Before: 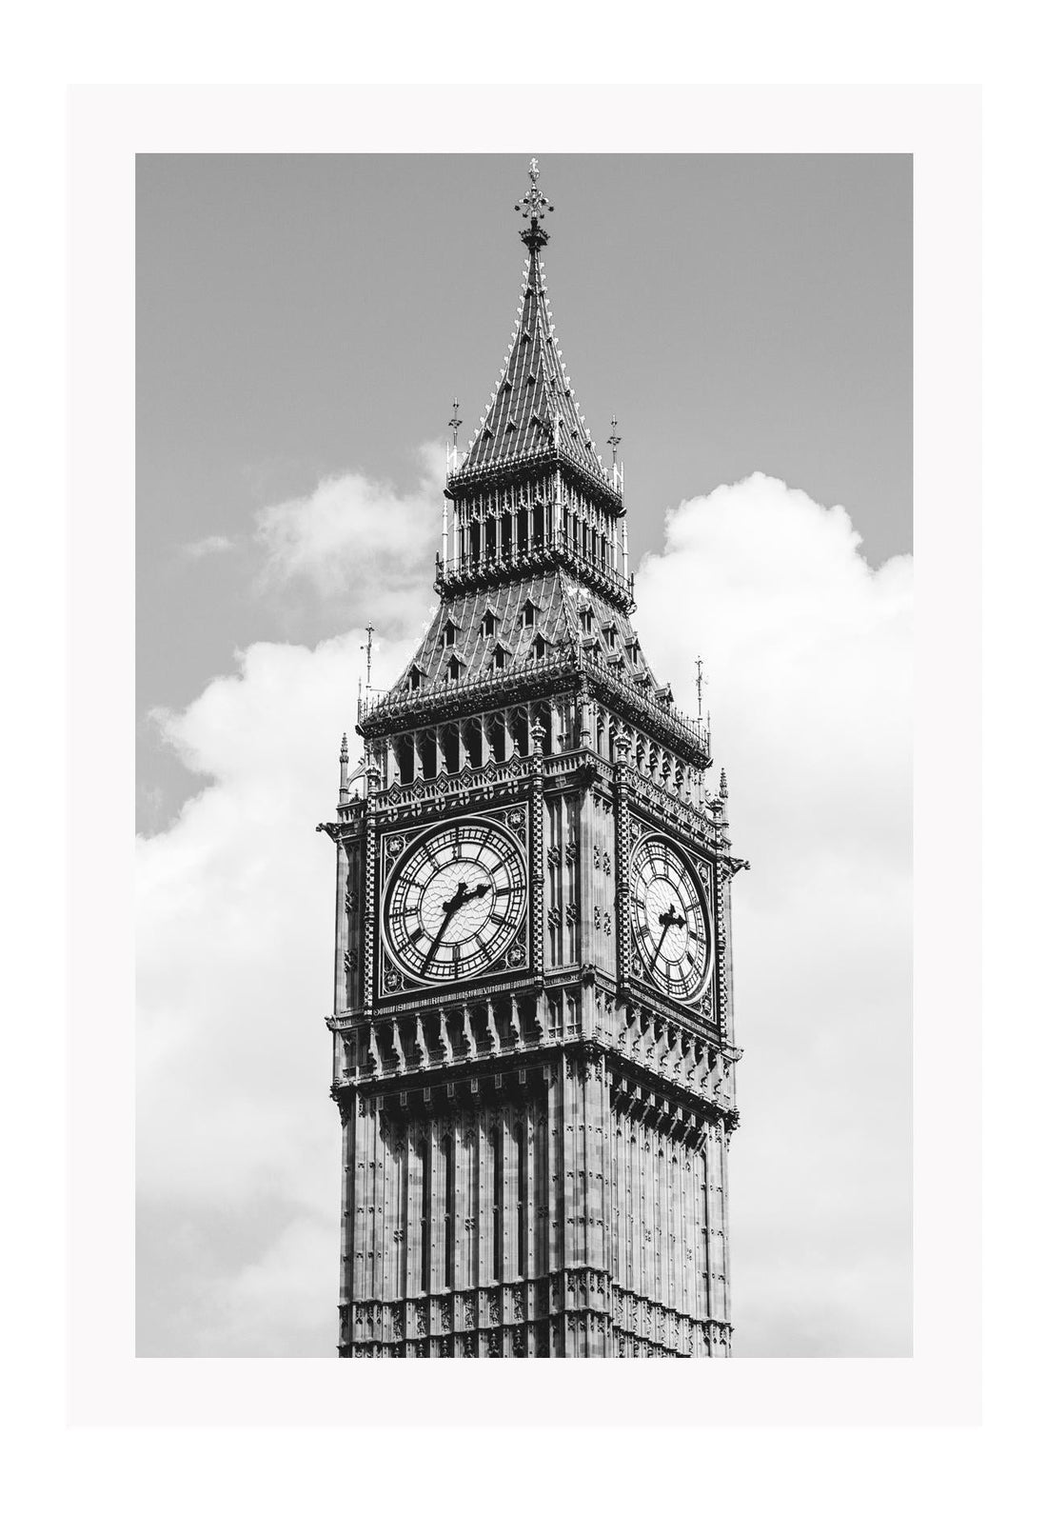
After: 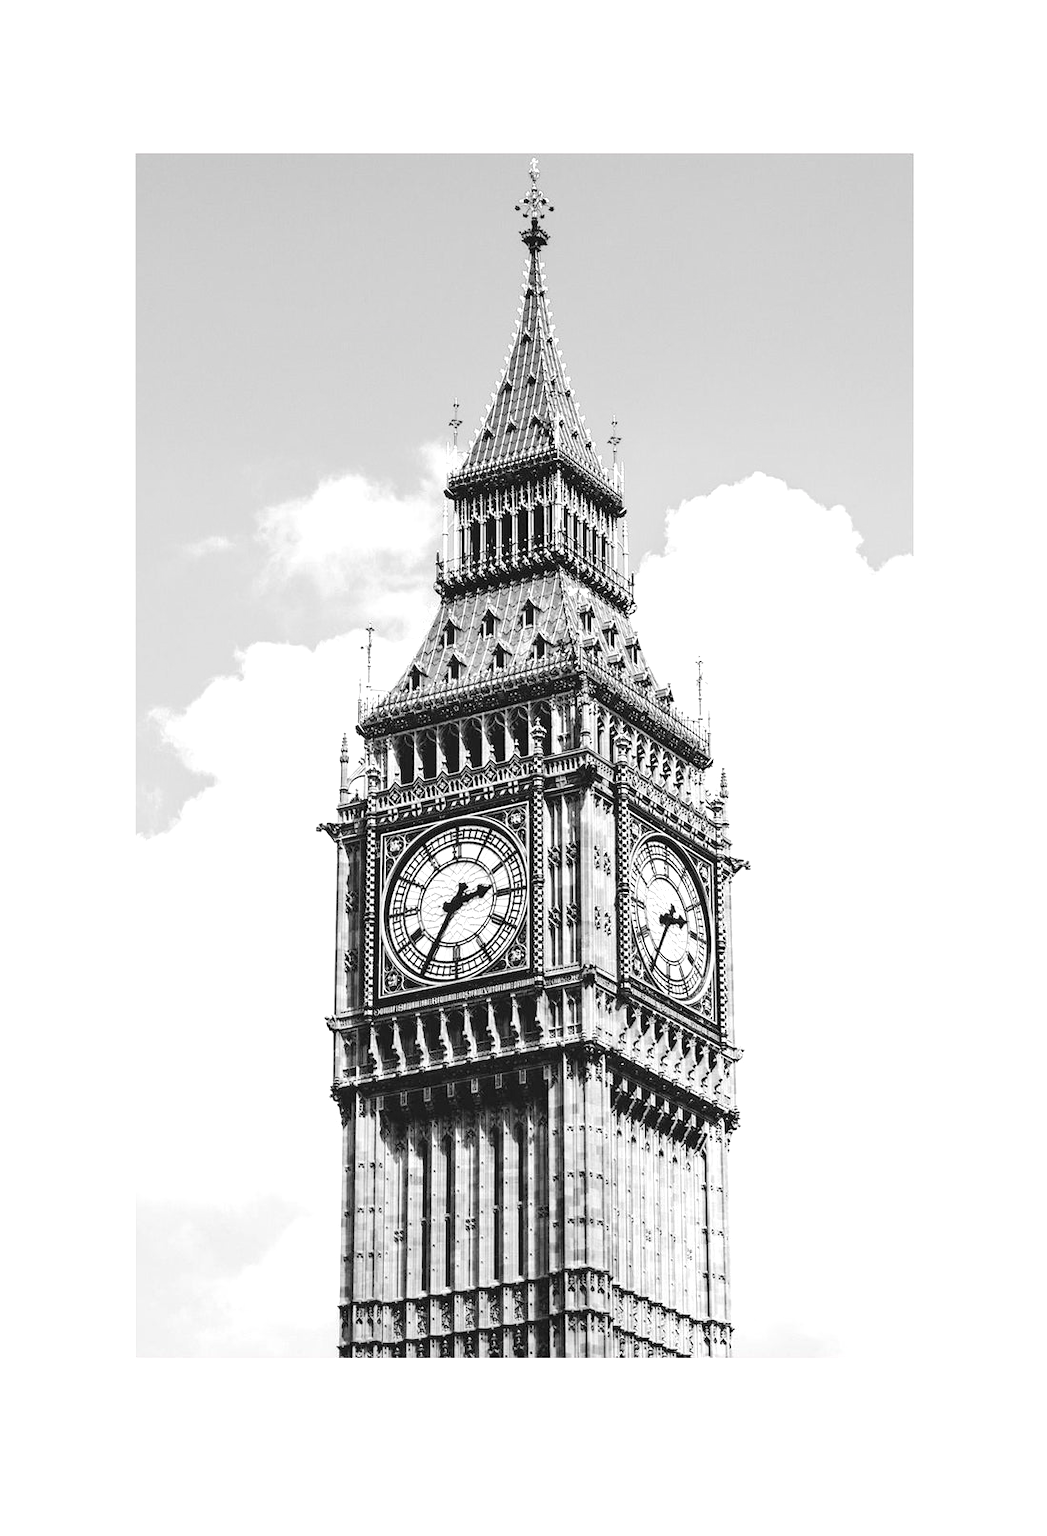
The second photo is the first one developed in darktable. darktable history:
tone equalizer: on, module defaults
exposure: black level correction 0.001, exposure 0.499 EV, compensate highlight preservation false
tone curve: curves: ch0 [(0, 0) (0.003, 0.012) (0.011, 0.02) (0.025, 0.032) (0.044, 0.046) (0.069, 0.06) (0.1, 0.09) (0.136, 0.133) (0.177, 0.182) (0.224, 0.247) (0.277, 0.316) (0.335, 0.396) (0.399, 0.48) (0.468, 0.568) (0.543, 0.646) (0.623, 0.717) (0.709, 0.777) (0.801, 0.846) (0.898, 0.912) (1, 1)], color space Lab, independent channels
